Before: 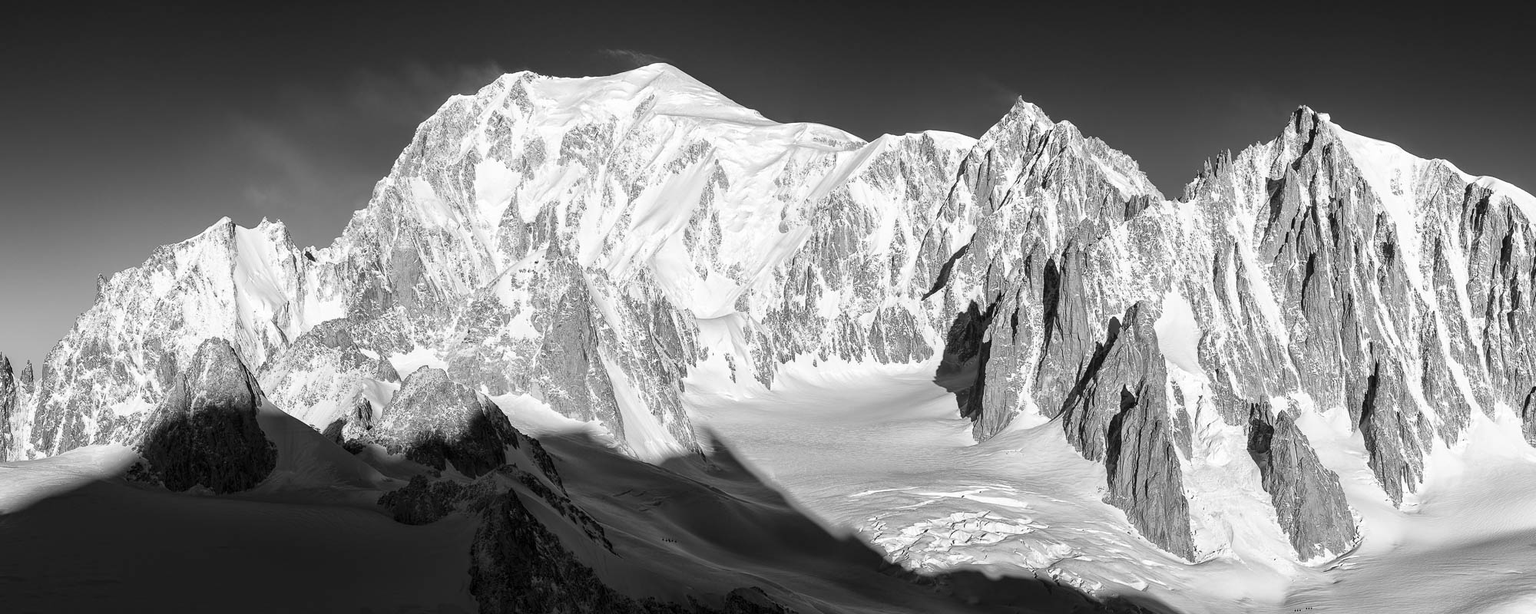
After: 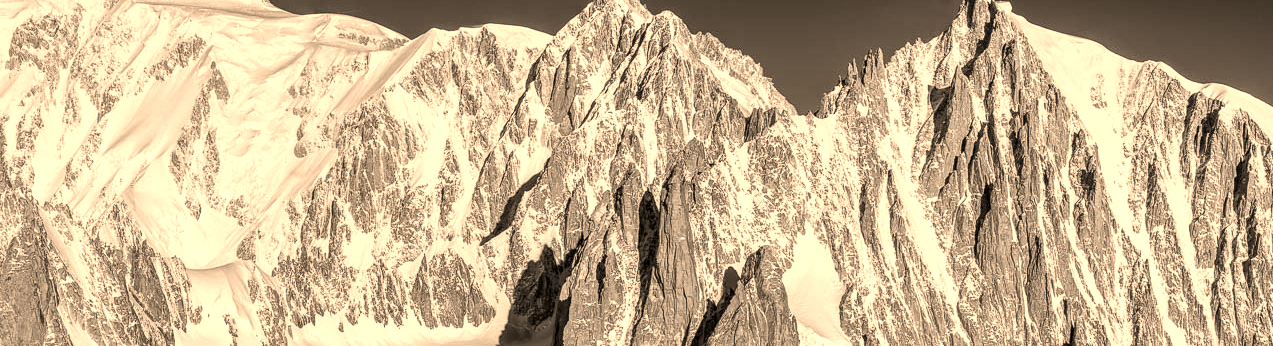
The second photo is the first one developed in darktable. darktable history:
white balance: red 1.138, green 0.996, blue 0.812
local contrast: highlights 61%, detail 143%, midtone range 0.428
crop: left 36.005%, top 18.293%, right 0.31%, bottom 38.444%
